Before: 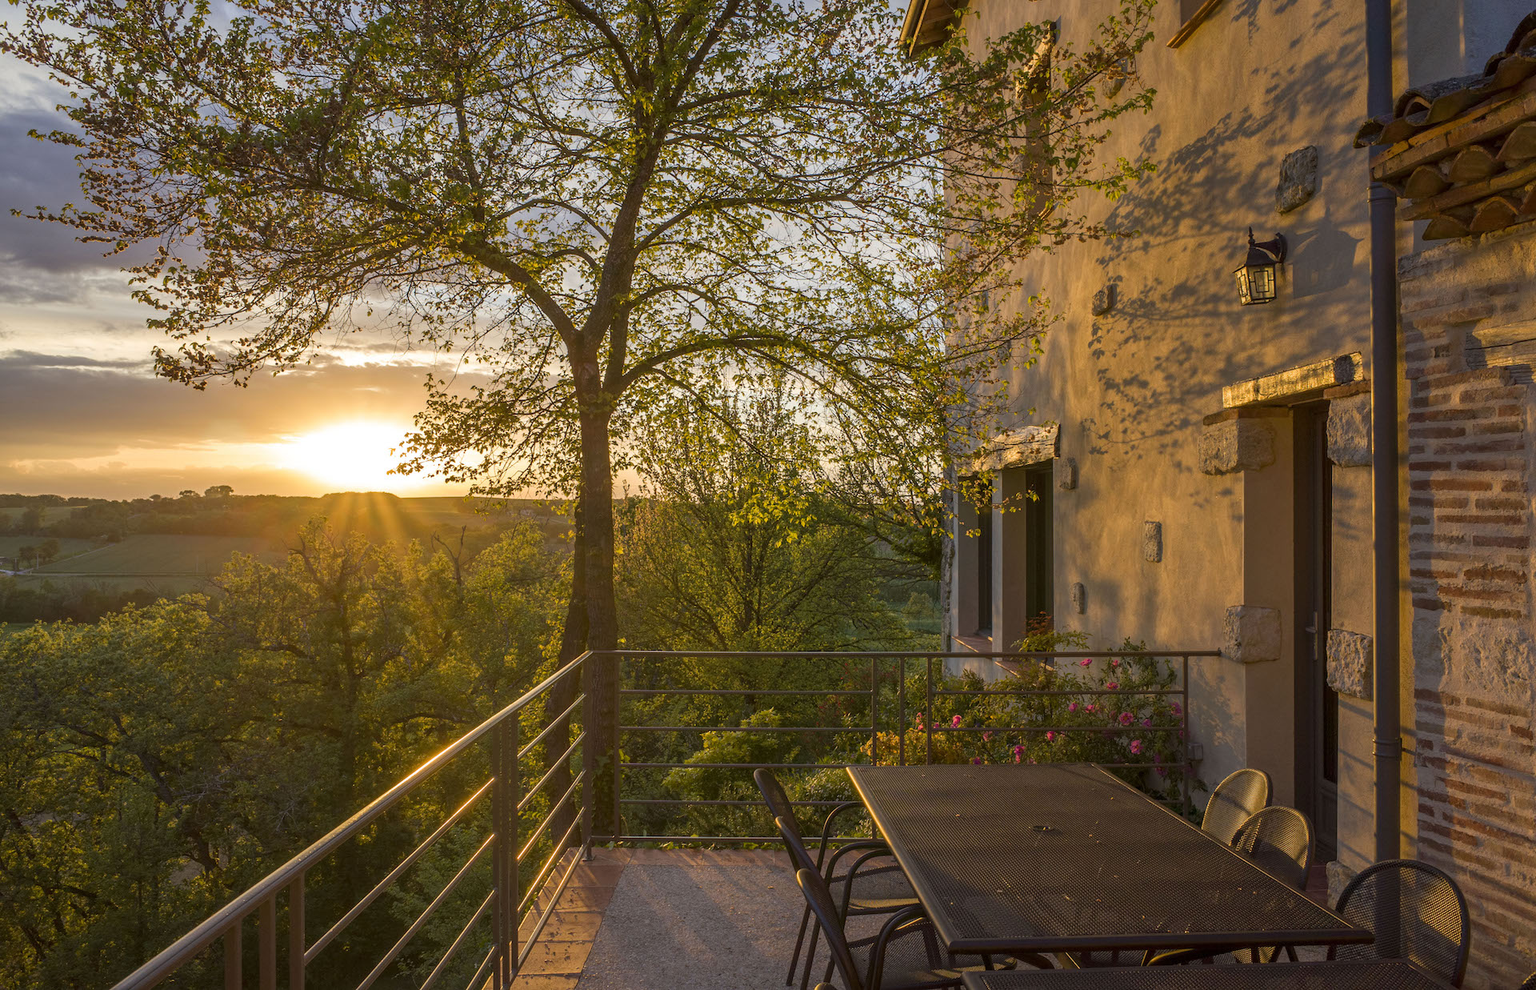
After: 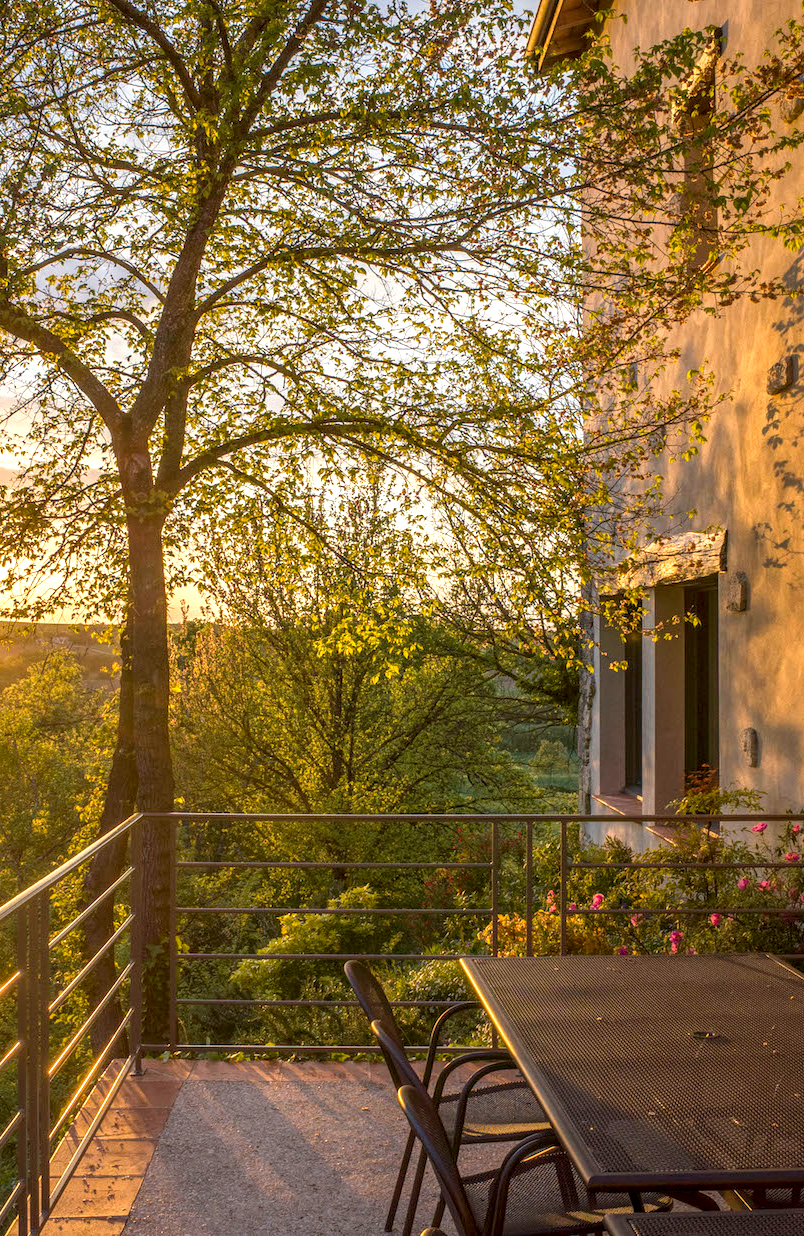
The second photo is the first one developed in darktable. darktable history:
exposure: exposure 0.608 EV, compensate highlight preservation false
crop: left 31.186%, right 26.908%
local contrast: on, module defaults
